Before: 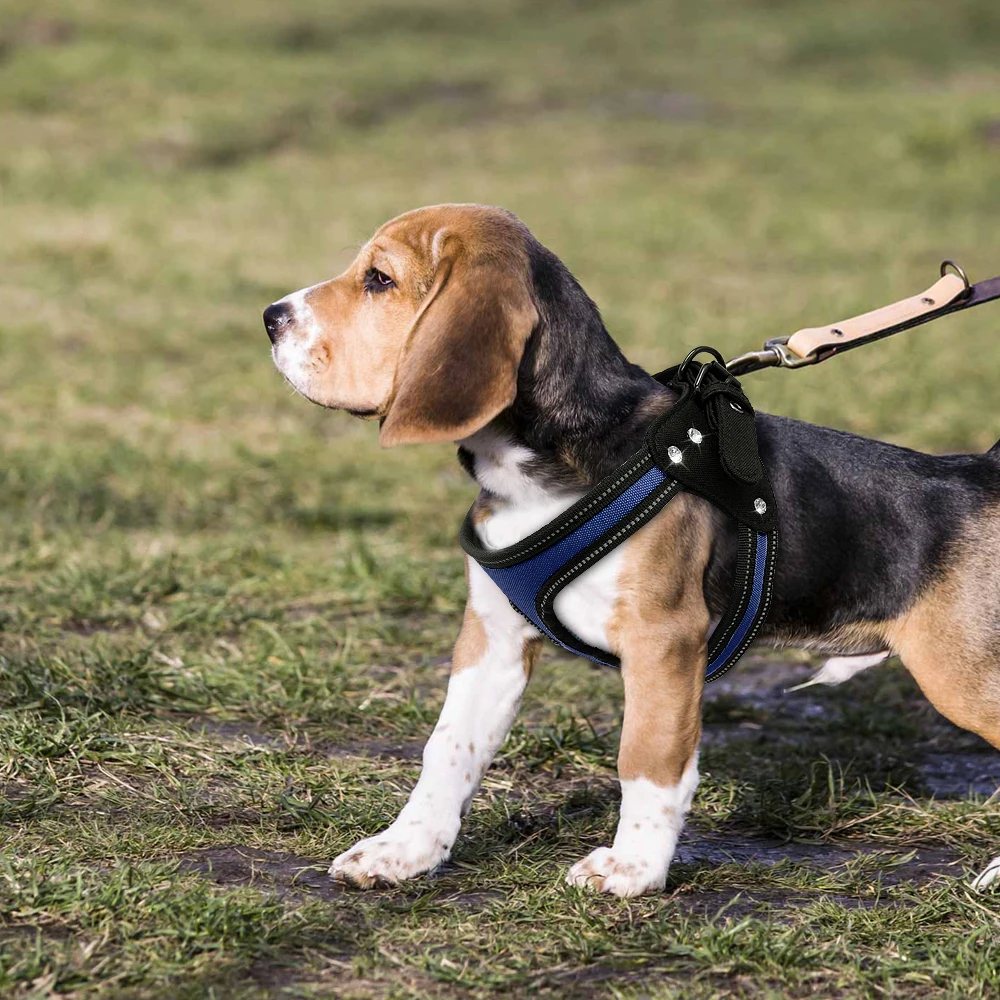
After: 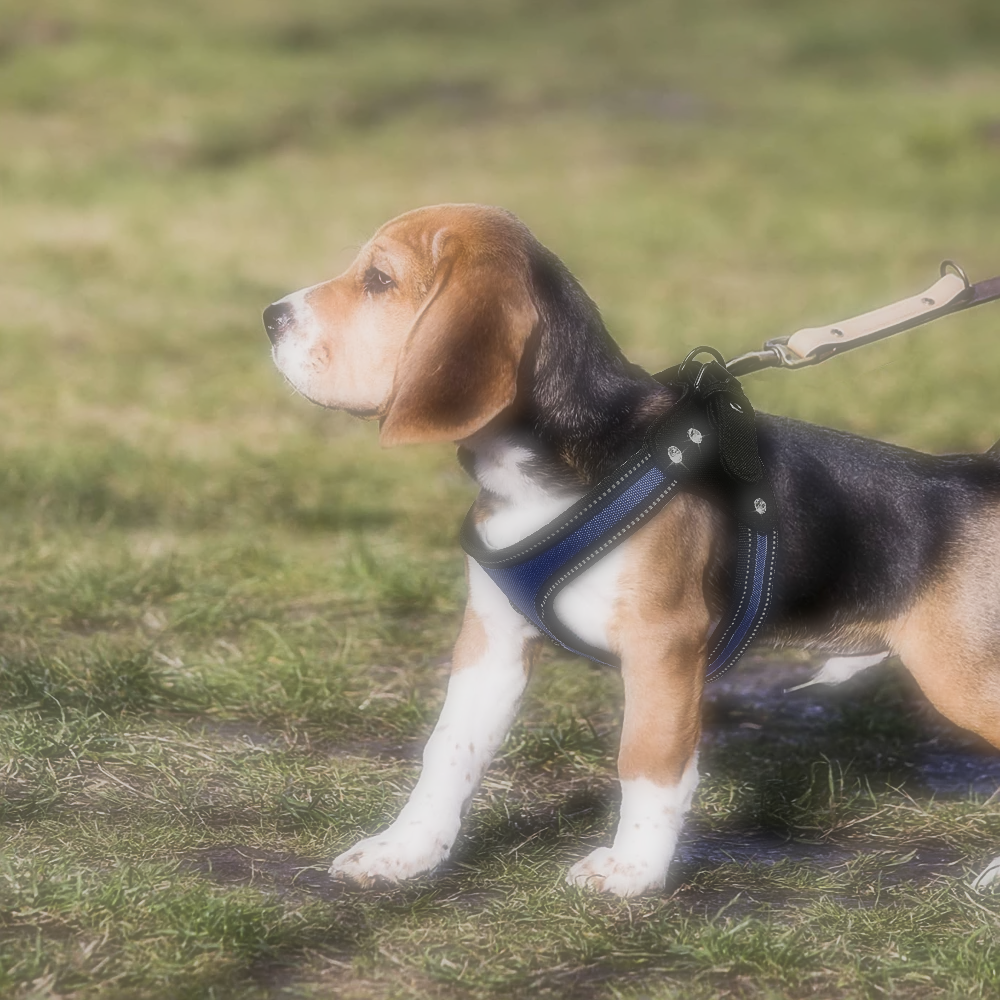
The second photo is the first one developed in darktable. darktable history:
sharpen: on, module defaults
sigmoid: contrast 1.22, skew 0.65
tone equalizer: on, module defaults
soften: on, module defaults
